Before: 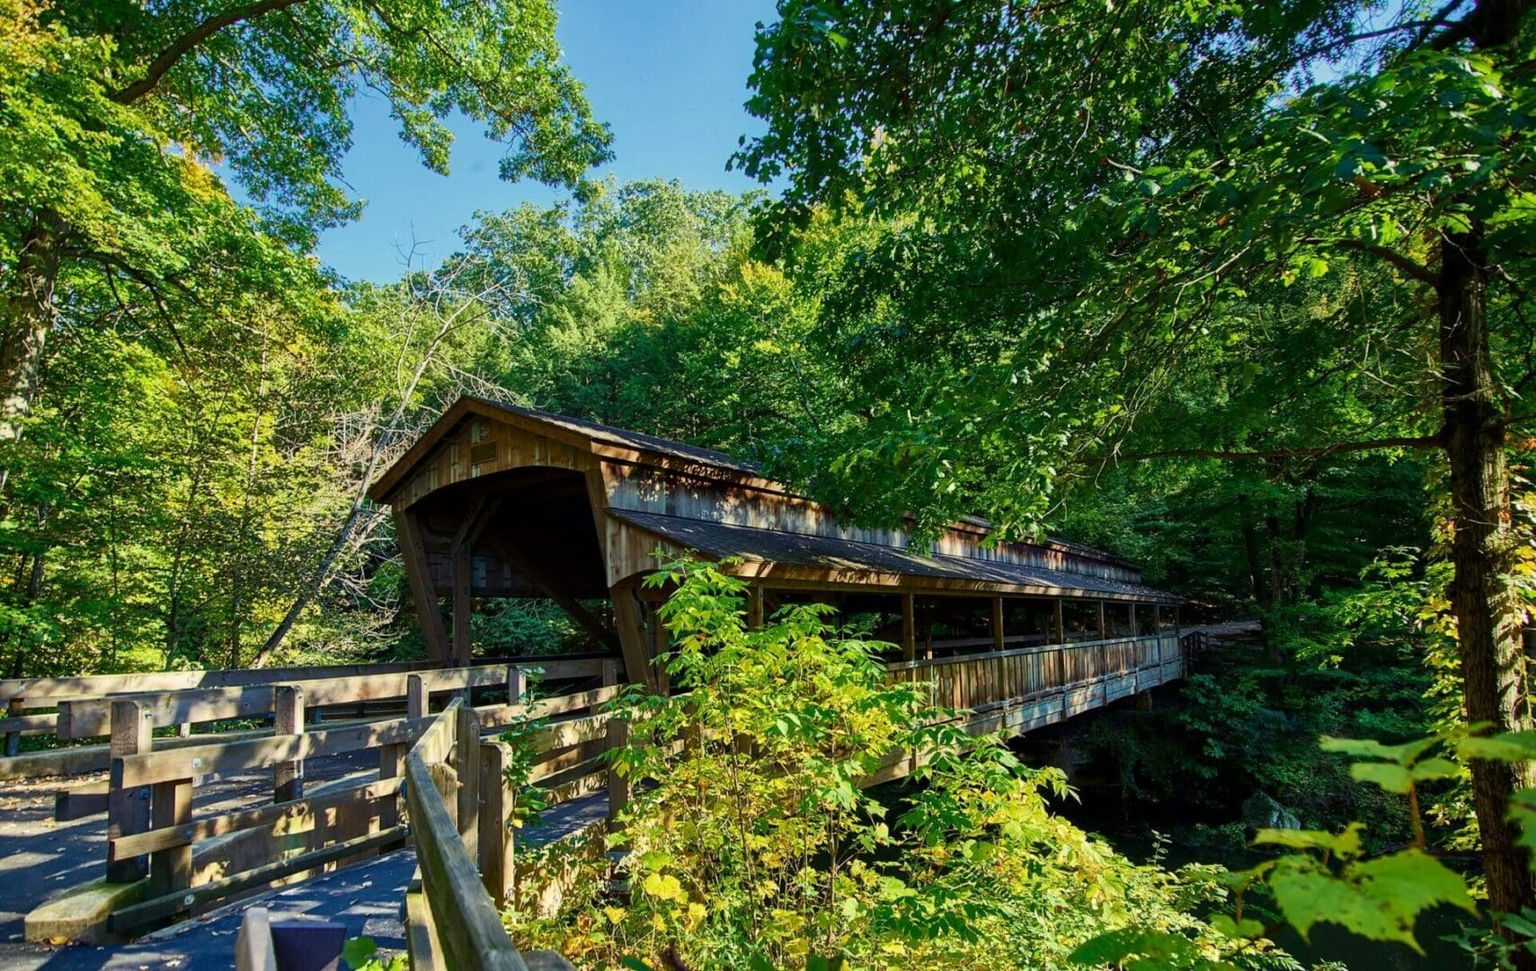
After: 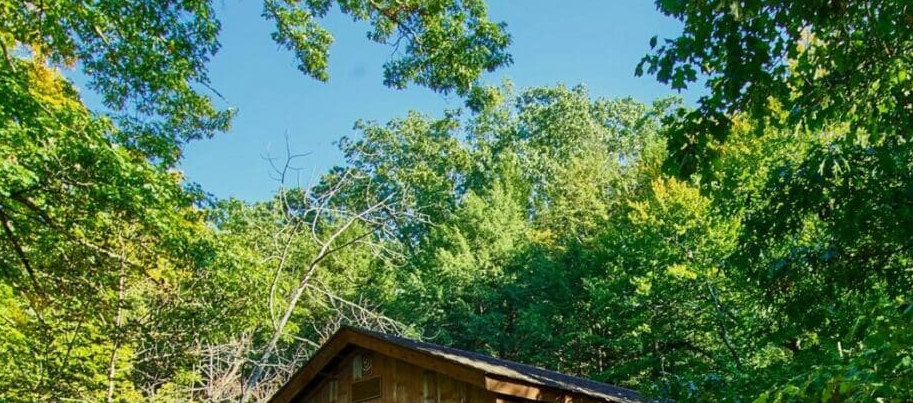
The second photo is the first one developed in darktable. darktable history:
crop: left 10.088%, top 10.637%, right 36.486%, bottom 52.004%
